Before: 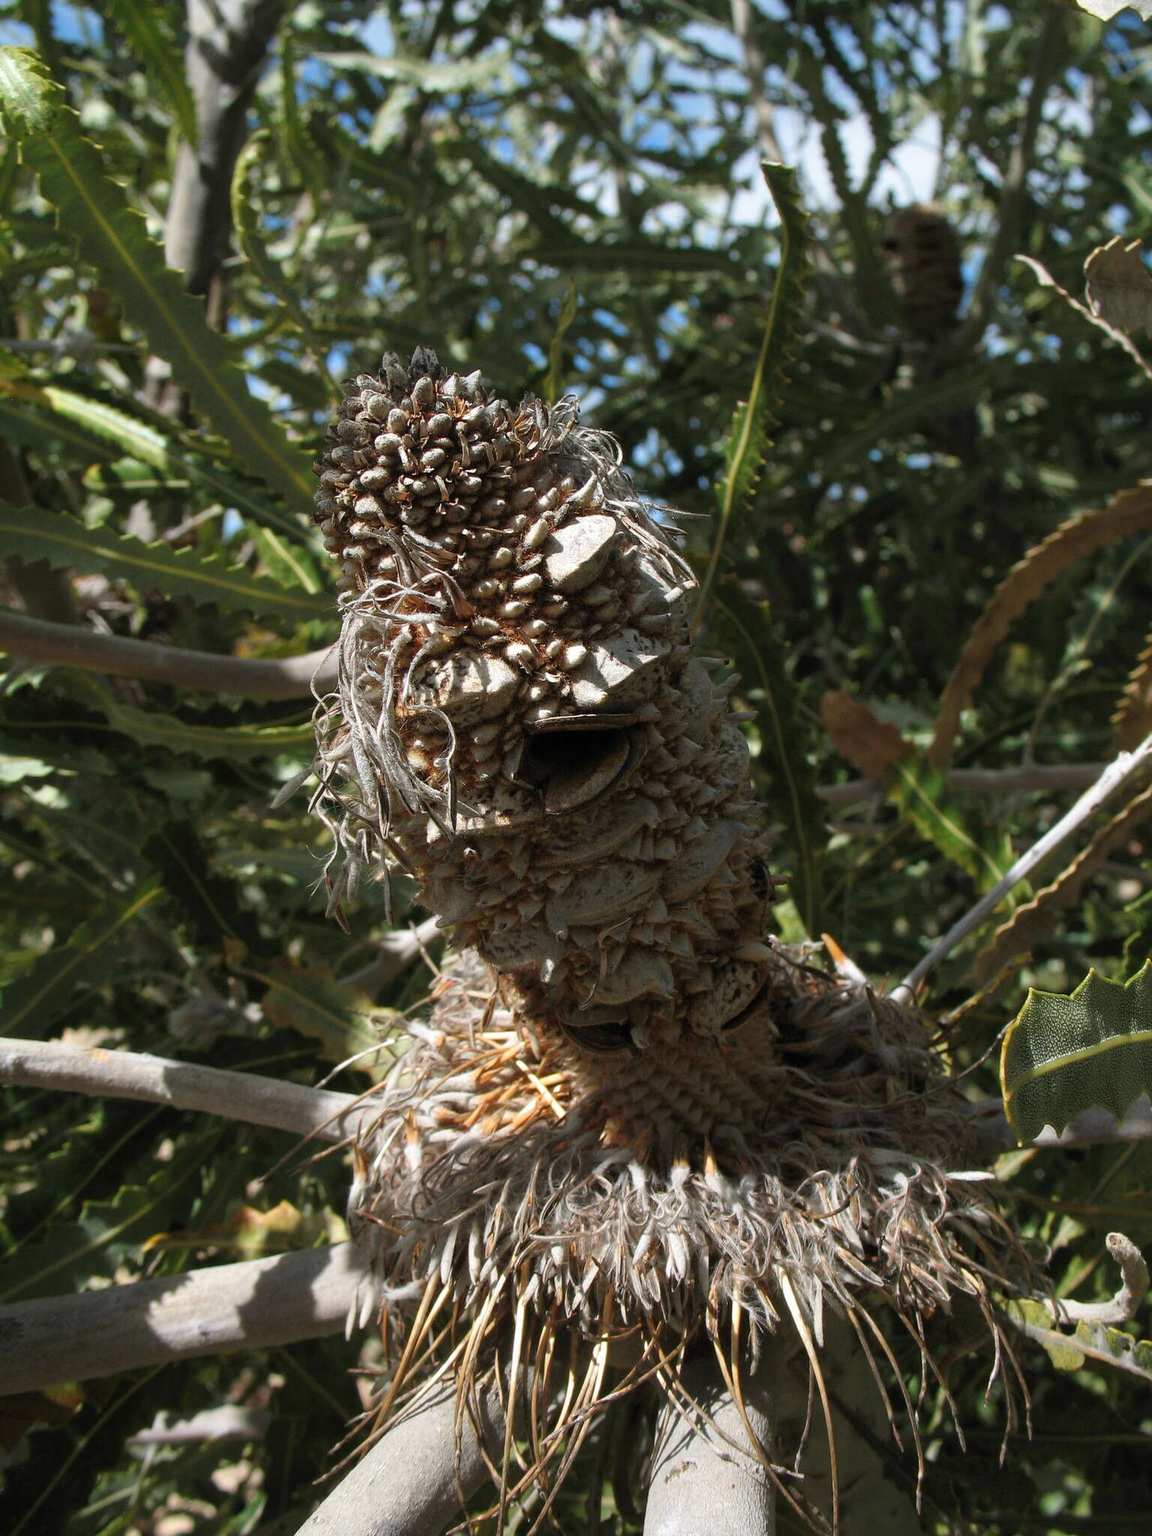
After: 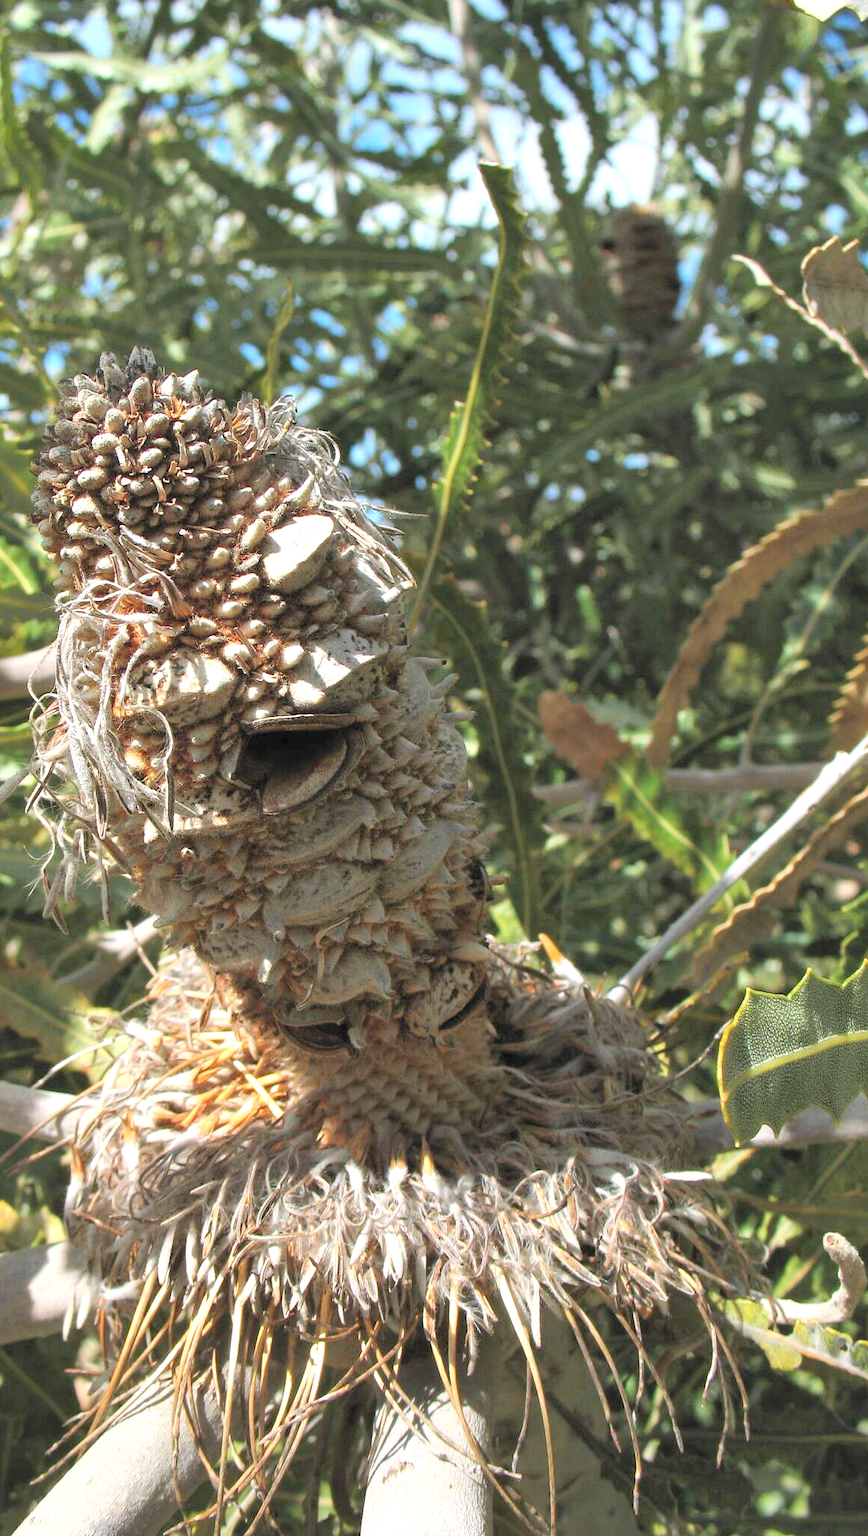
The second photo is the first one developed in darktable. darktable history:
crop and rotate: left 24.577%
shadows and highlights: soften with gaussian
exposure: exposure 0.6 EV, compensate highlight preservation false
contrast brightness saturation: contrast 0.096, brightness 0.316, saturation 0.147
